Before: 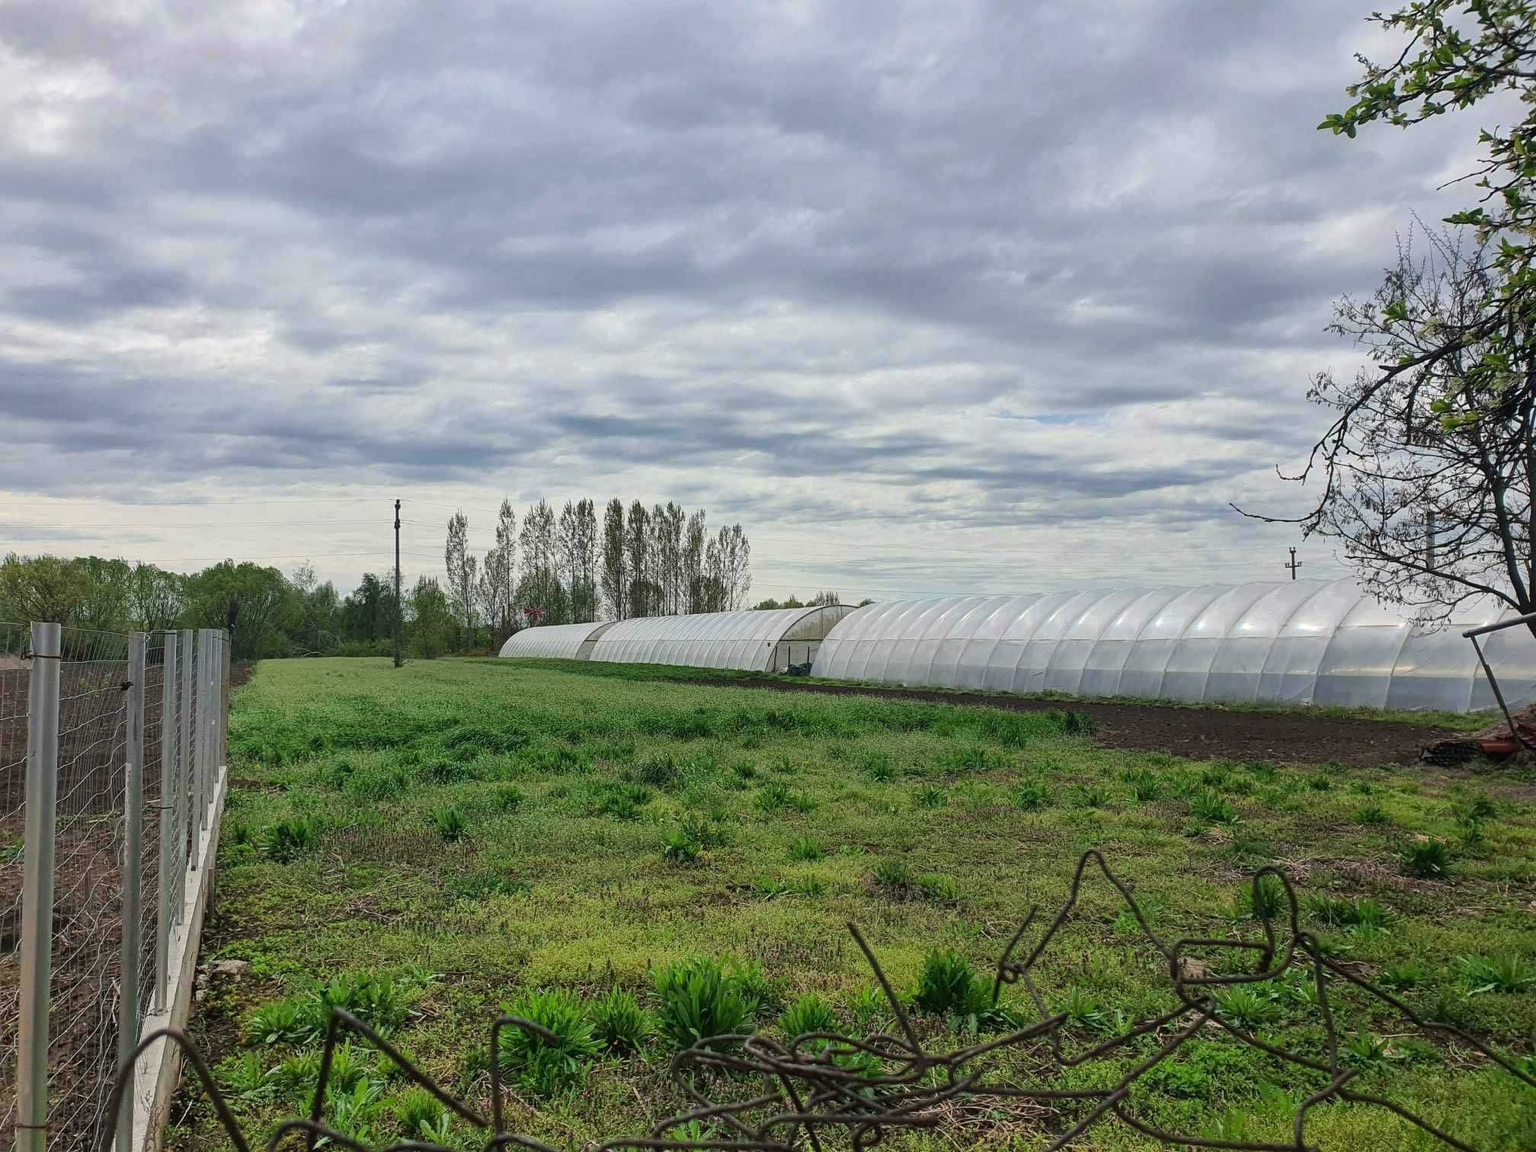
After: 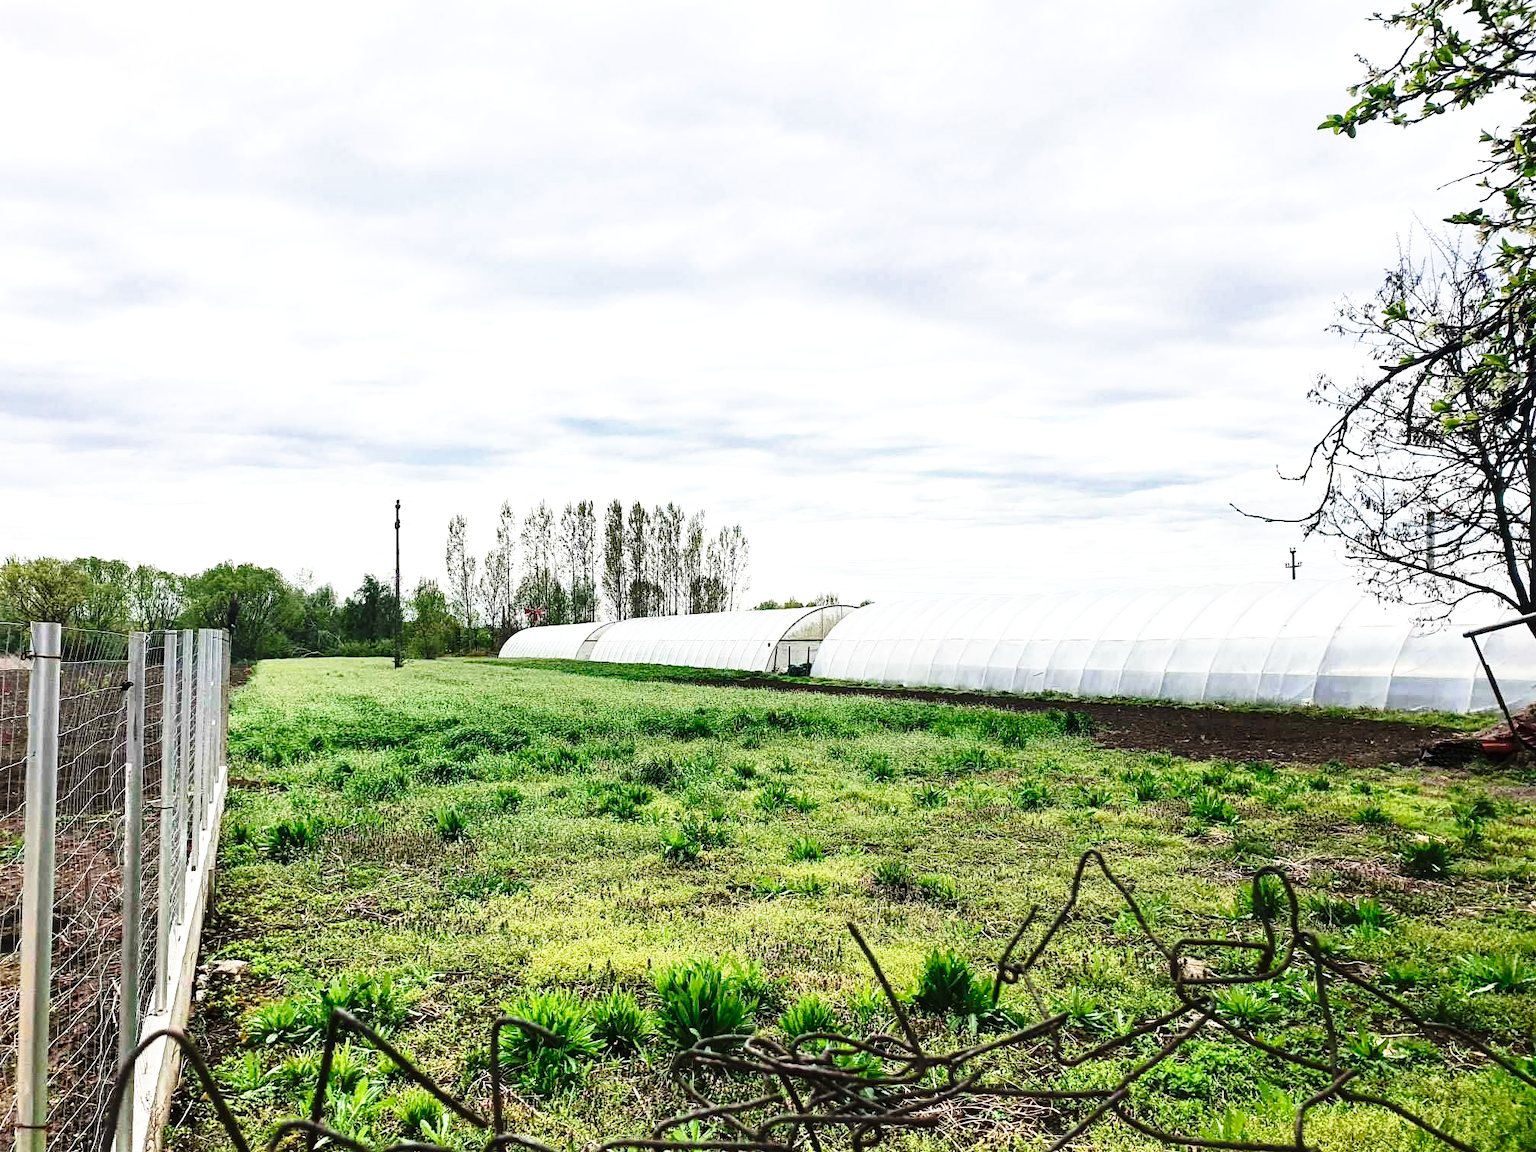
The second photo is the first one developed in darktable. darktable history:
base curve: curves: ch0 [(0, 0) (0.028, 0.03) (0.105, 0.232) (0.387, 0.748) (0.754, 0.968) (1, 1)], fusion 1, exposure shift 0.576, preserve colors none
tone equalizer: -8 EV -0.75 EV, -7 EV -0.7 EV, -6 EV -0.6 EV, -5 EV -0.4 EV, -3 EV 0.4 EV, -2 EV 0.6 EV, -1 EV 0.7 EV, +0 EV 0.75 EV, edges refinement/feathering 500, mask exposure compensation -1.57 EV, preserve details no
